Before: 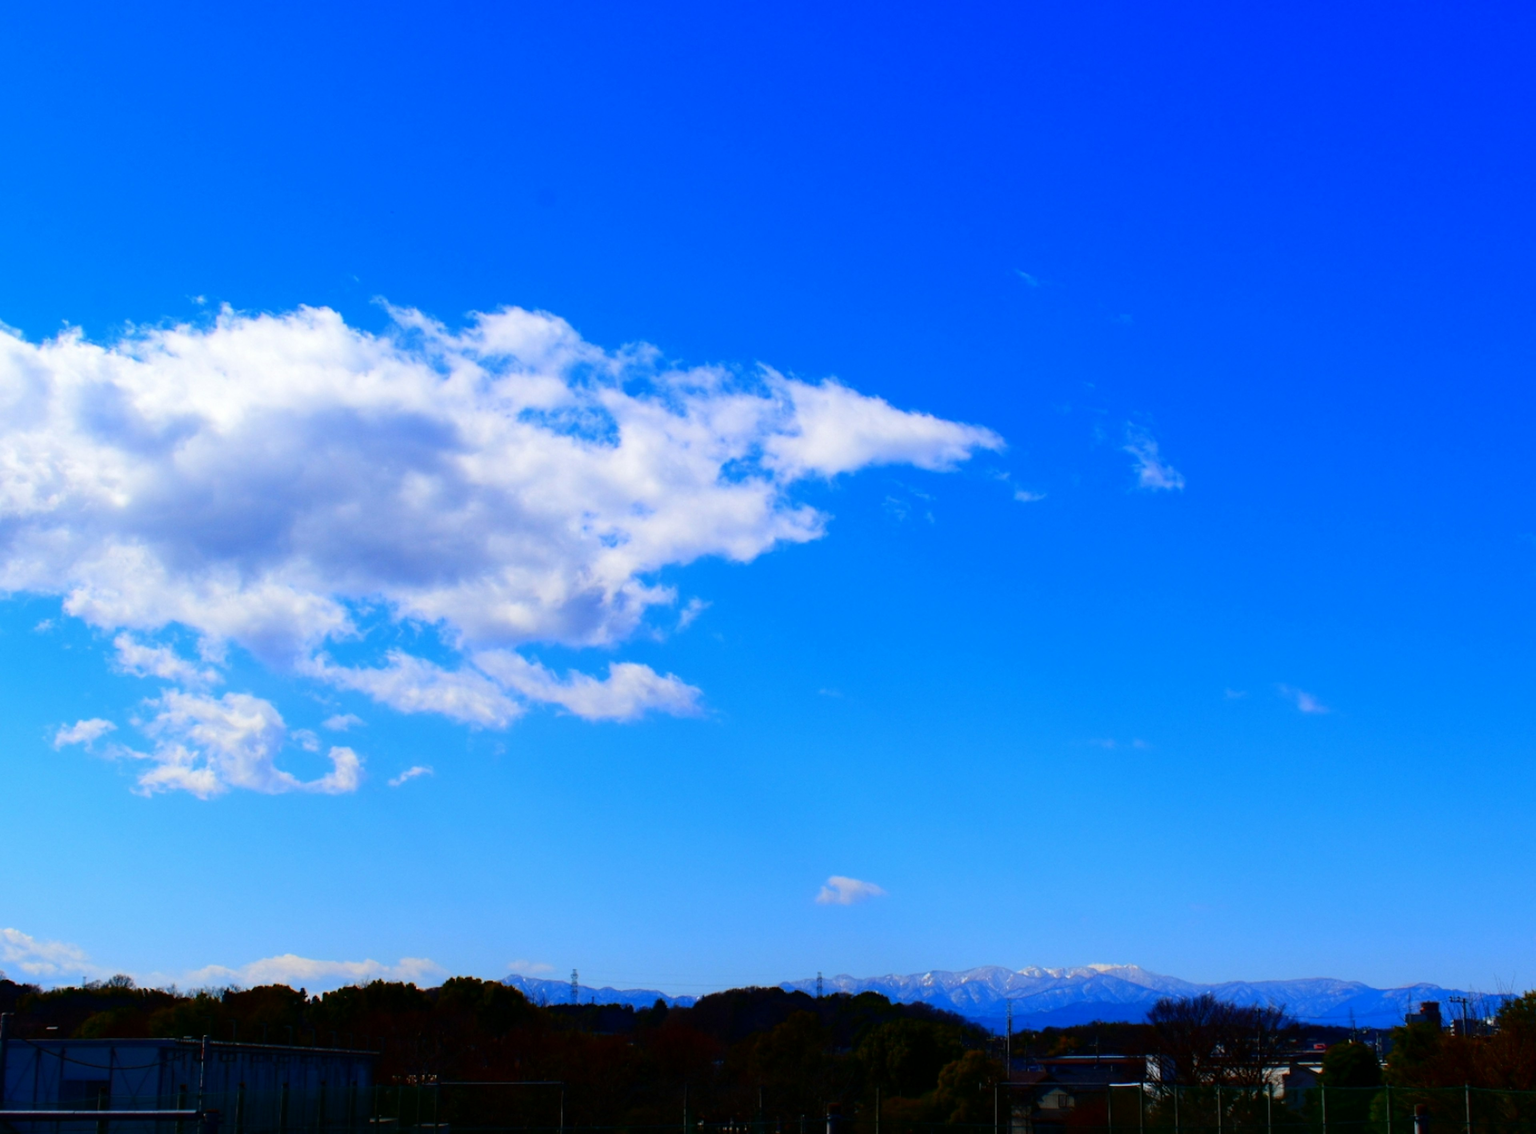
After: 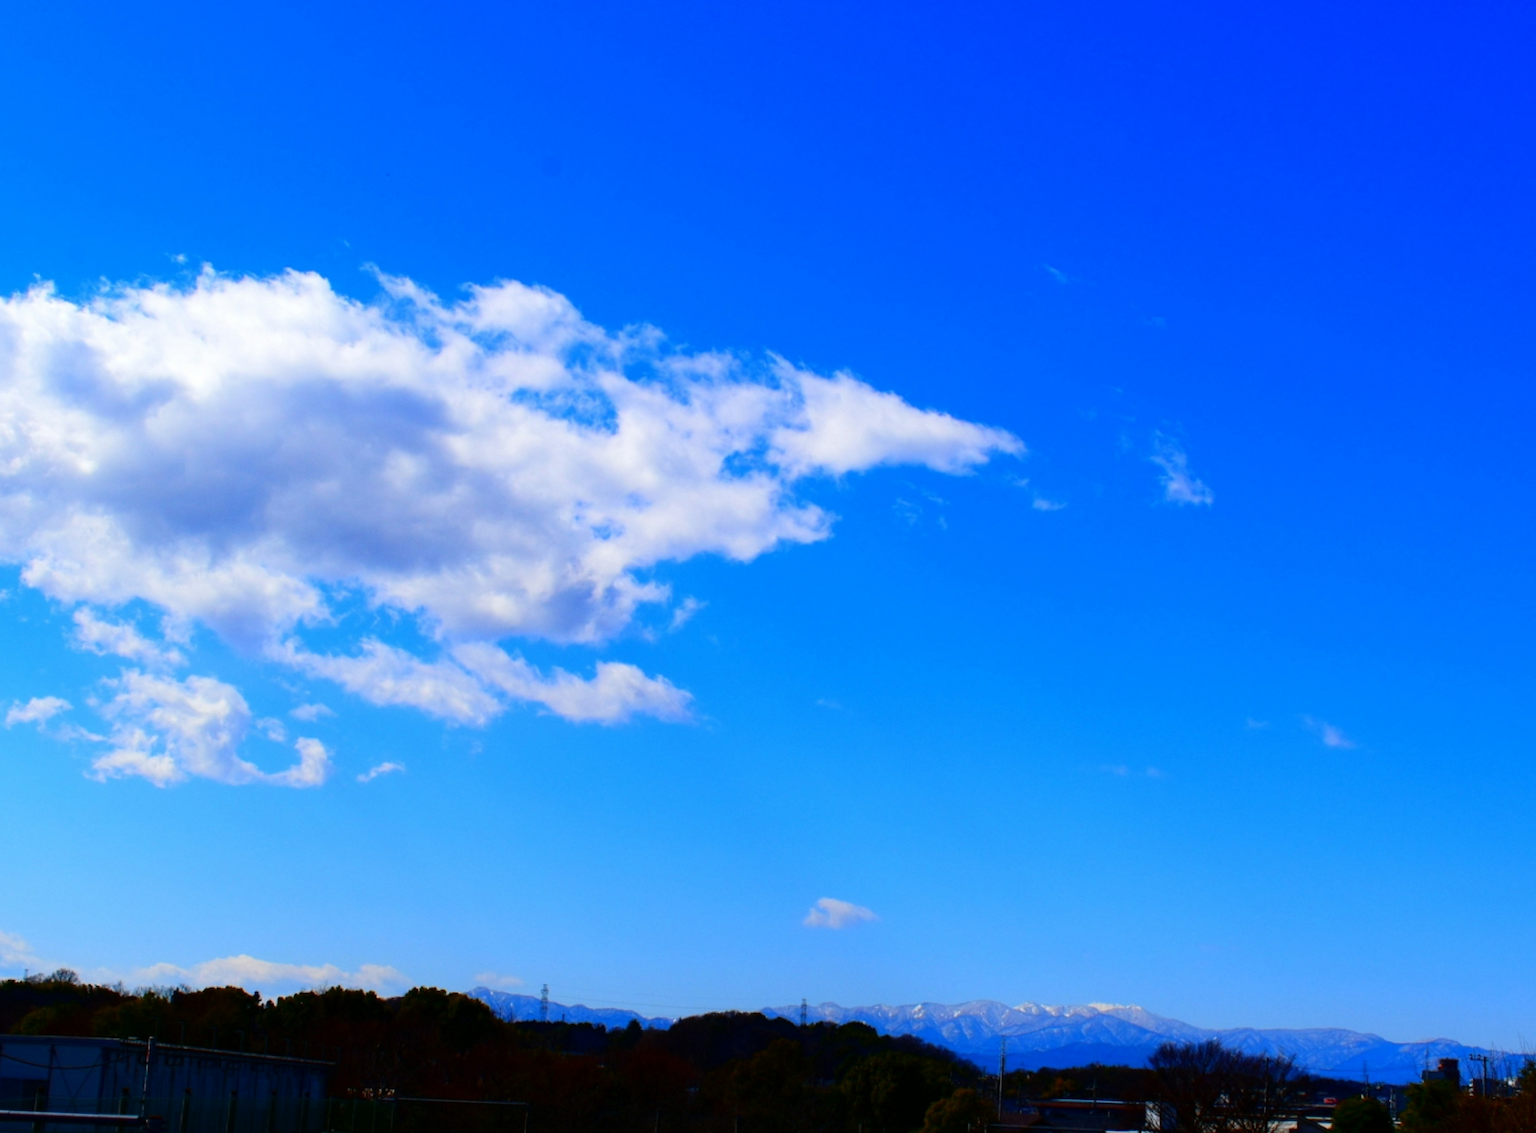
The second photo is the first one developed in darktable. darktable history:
crop and rotate: angle -2.53°
